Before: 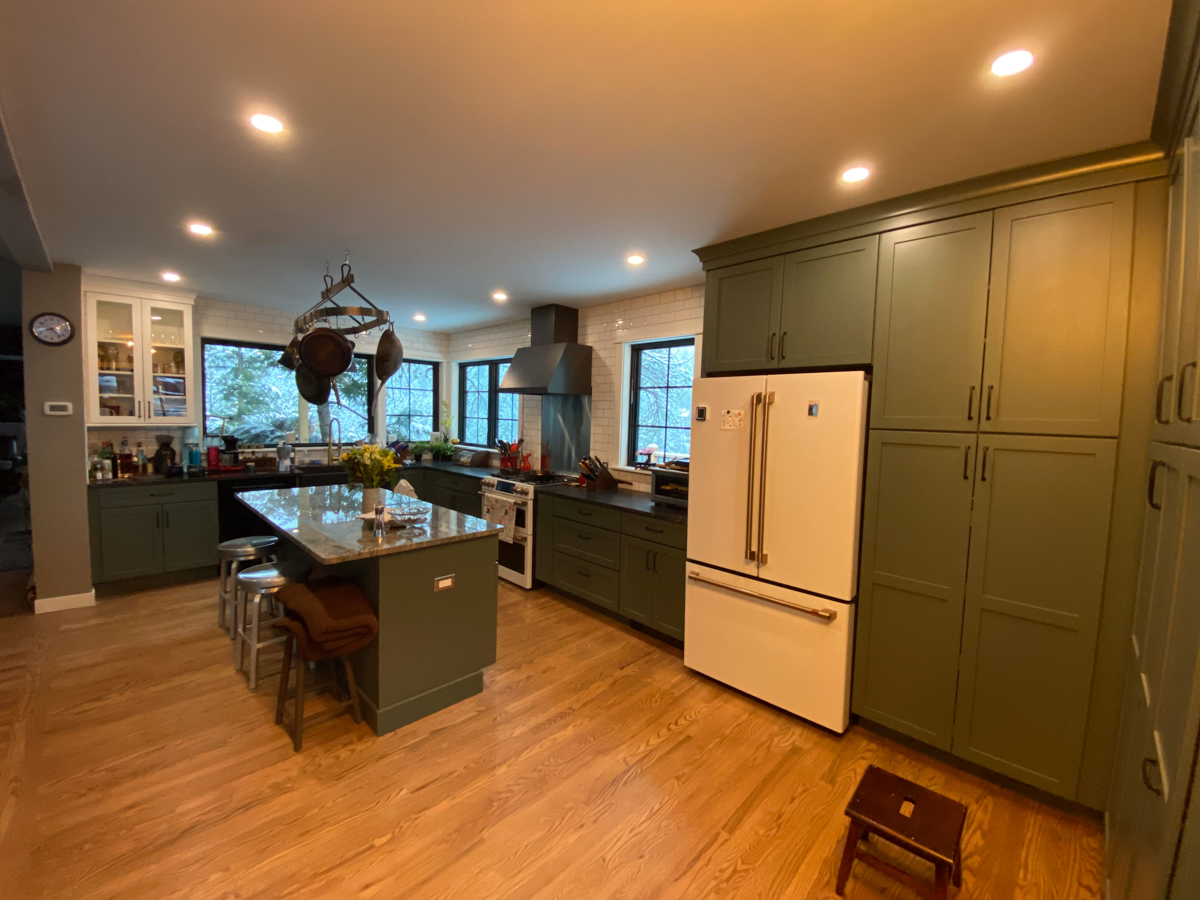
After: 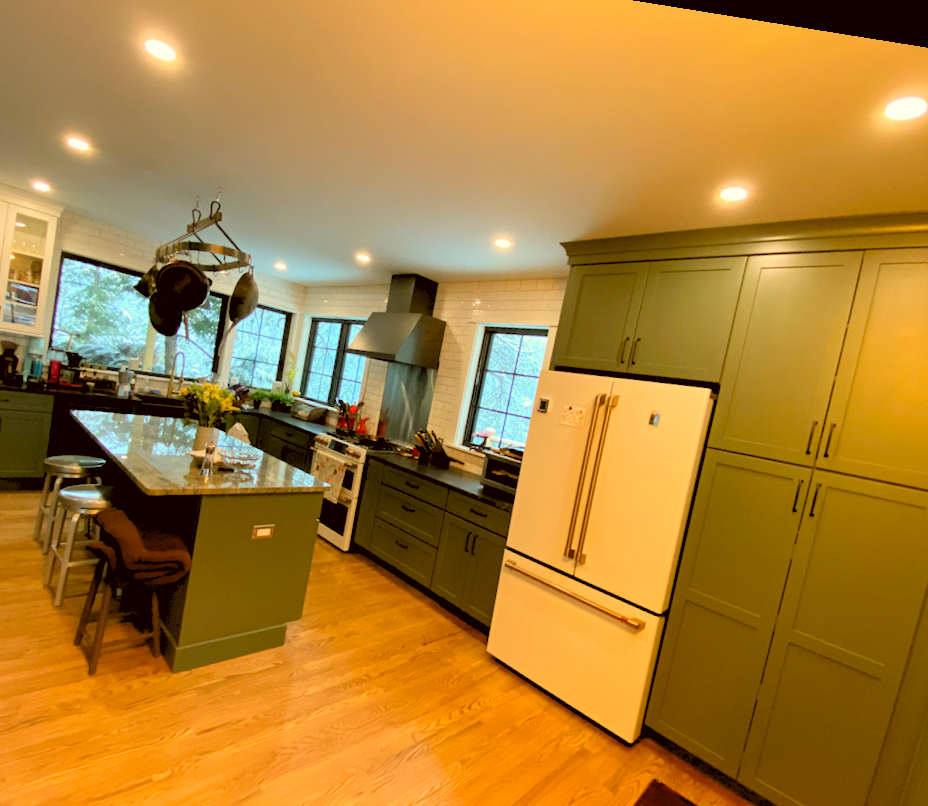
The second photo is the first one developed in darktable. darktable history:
crop and rotate: left 17.046%, top 10.659%, right 12.989%, bottom 14.553%
rotate and perspective: rotation 9.12°, automatic cropping off
color correction: highlights a* -1.43, highlights b* 10.12, shadows a* 0.395, shadows b* 19.35
levels: levels [0.093, 0.434, 0.988]
